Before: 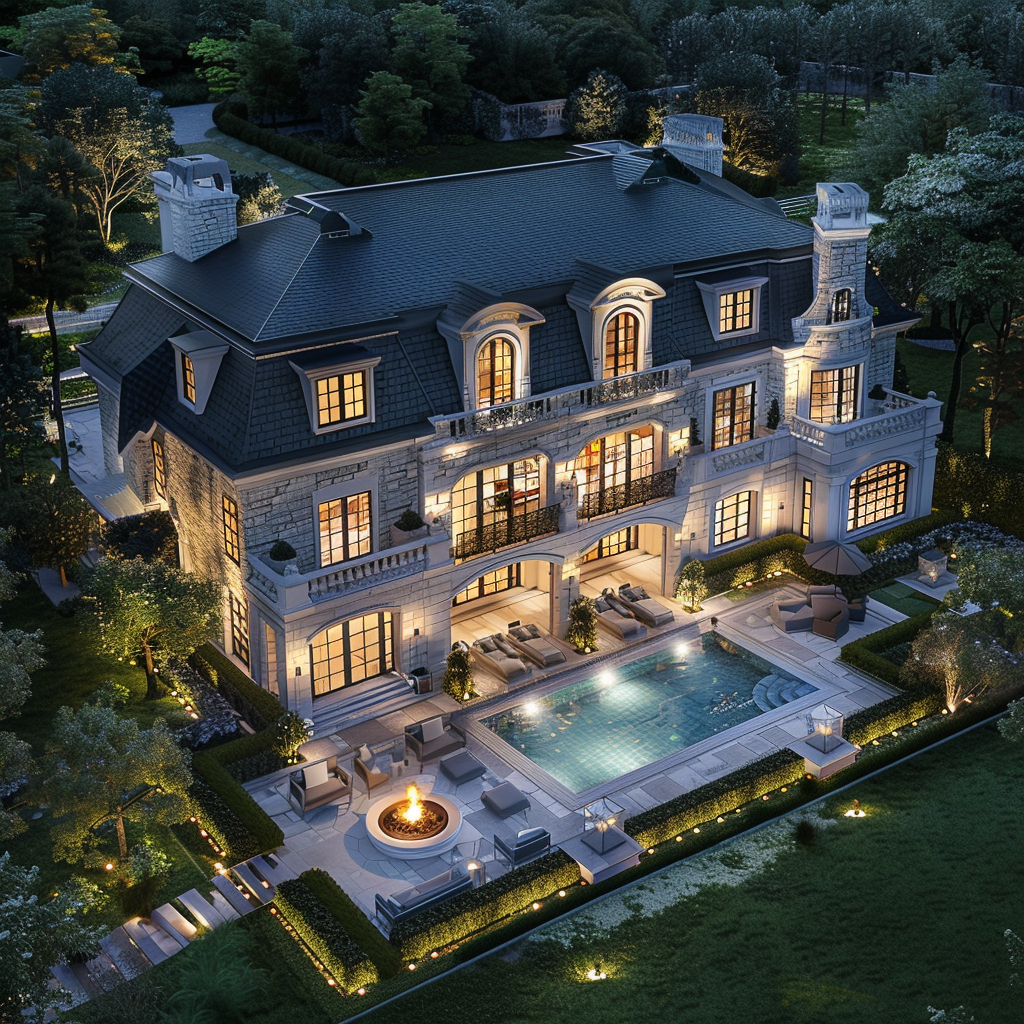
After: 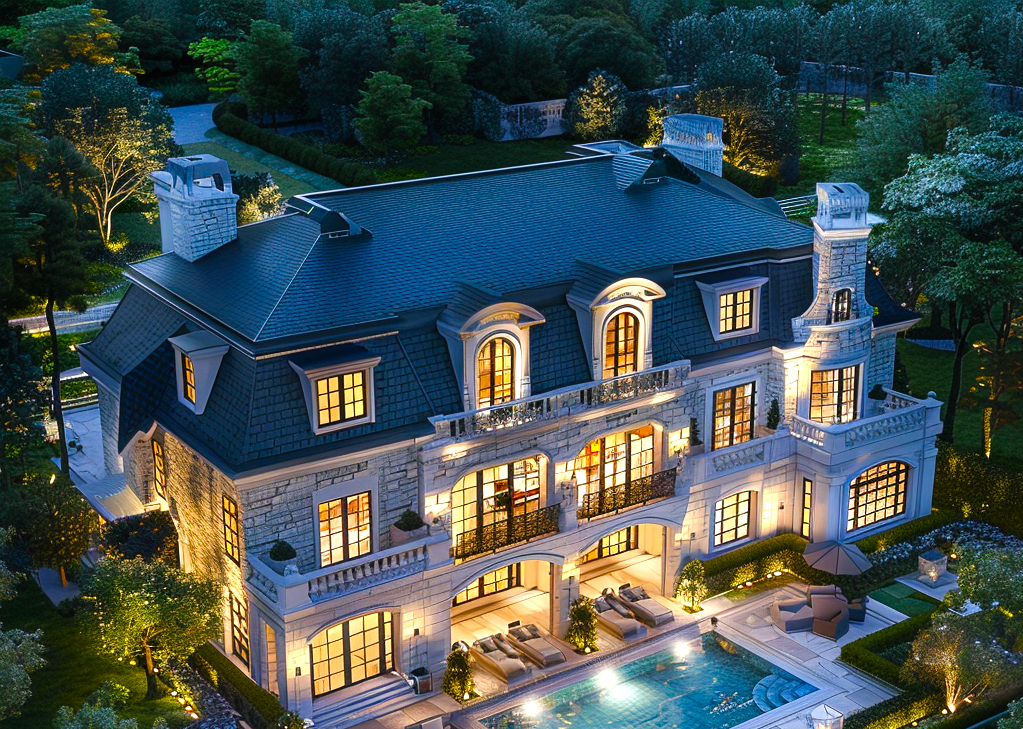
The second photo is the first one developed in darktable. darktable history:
color balance rgb: linear chroma grading › global chroma 8.972%, perceptual saturation grading › global saturation 27.396%, perceptual saturation grading › highlights -27.932%, perceptual saturation grading › mid-tones 15.182%, perceptual saturation grading › shadows 33.192%, global vibrance 25.161%
exposure: black level correction 0, exposure 0.498 EV, compensate highlight preservation false
crop: right 0%, bottom 28.787%
